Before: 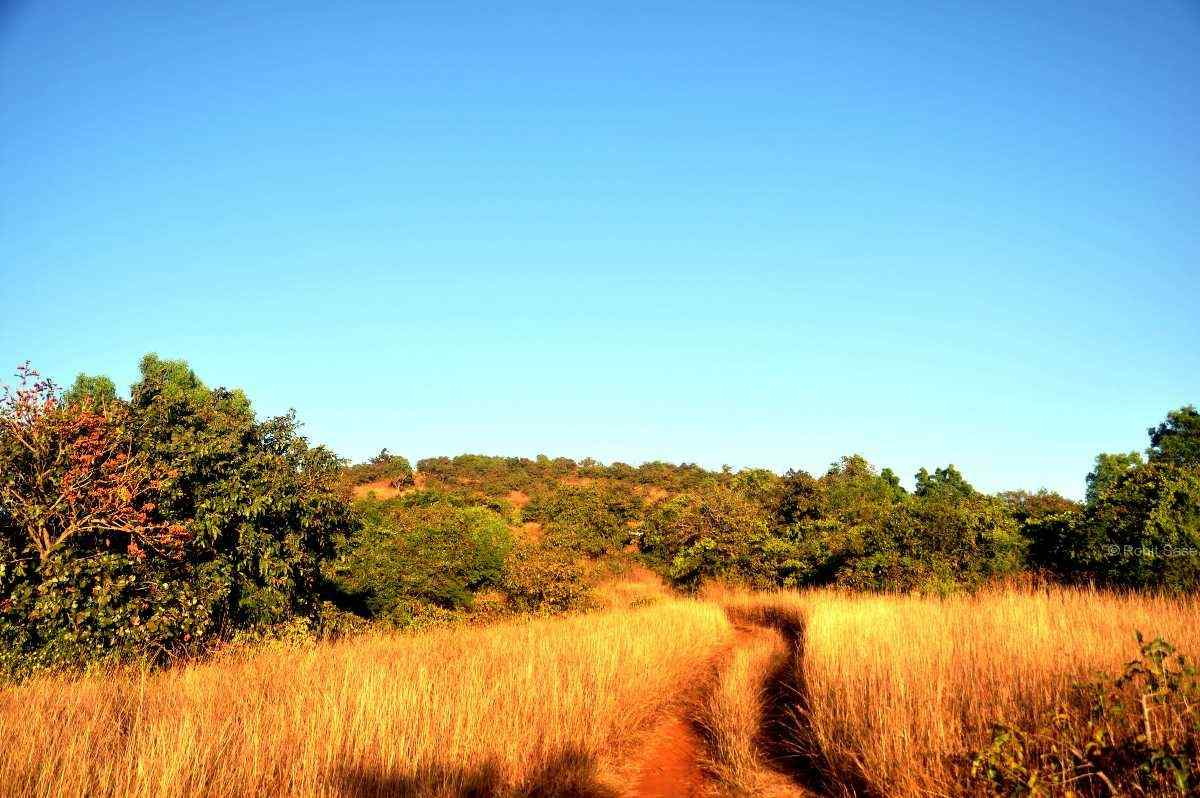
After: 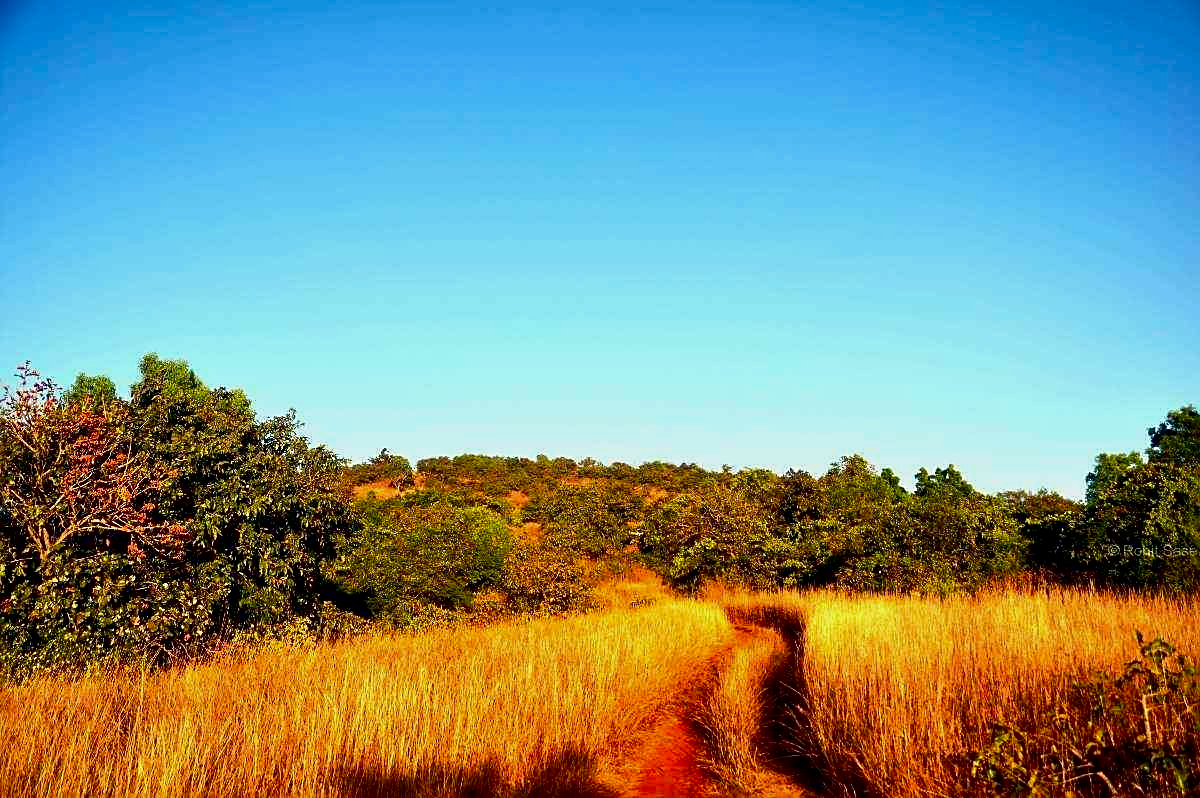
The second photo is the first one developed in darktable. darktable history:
sharpen: on, module defaults
exposure: black level correction 0.001, exposure -0.2 EV, compensate highlight preservation false
contrast brightness saturation: contrast 0.12, brightness -0.12, saturation 0.2
